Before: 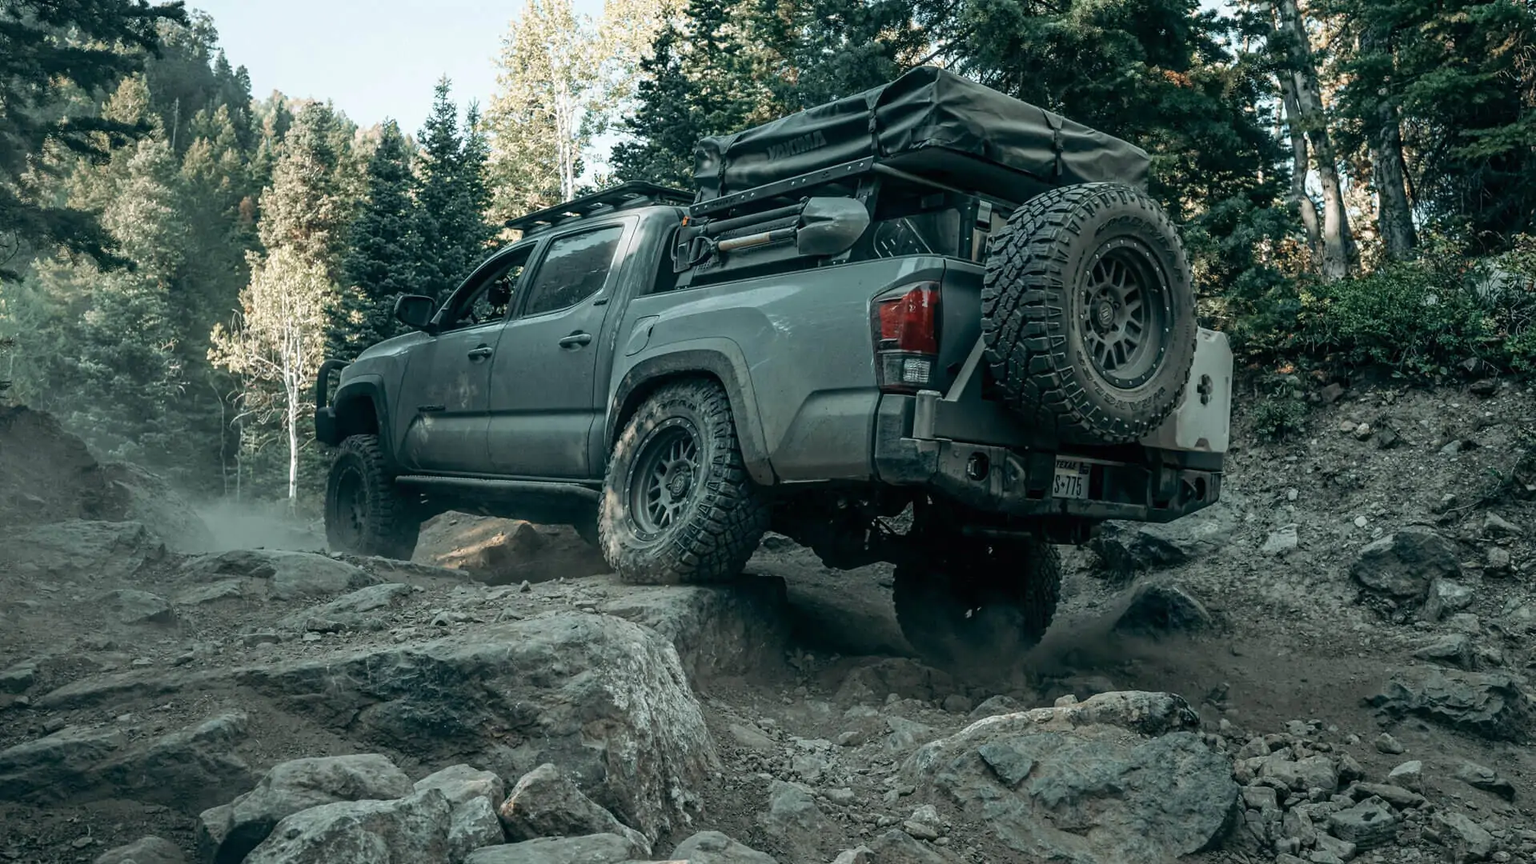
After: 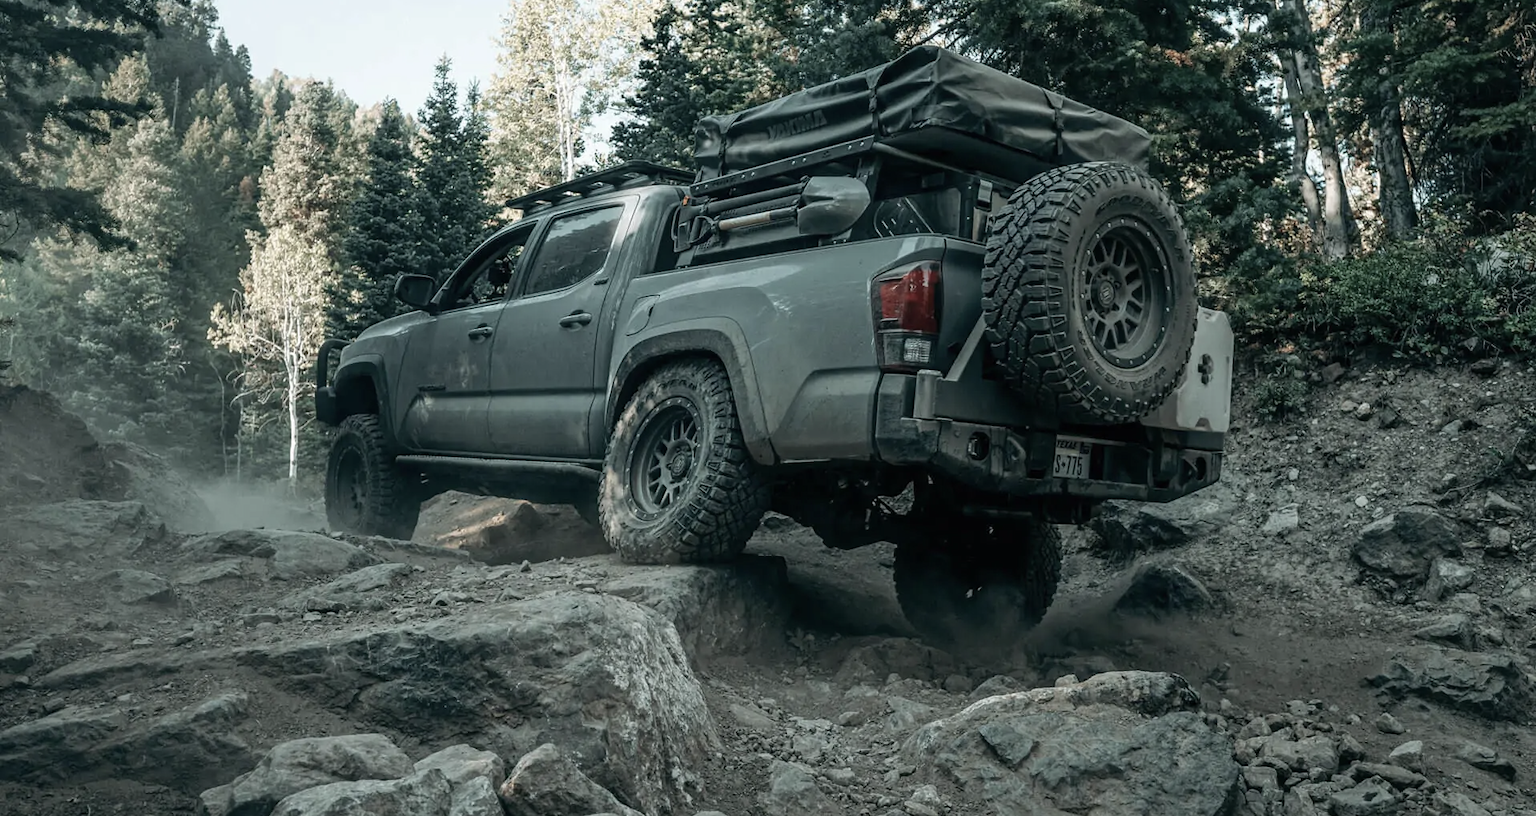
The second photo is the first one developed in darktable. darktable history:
crop and rotate: top 2.479%, bottom 3.018%
color balance: input saturation 100.43%, contrast fulcrum 14.22%, output saturation 70.41%
